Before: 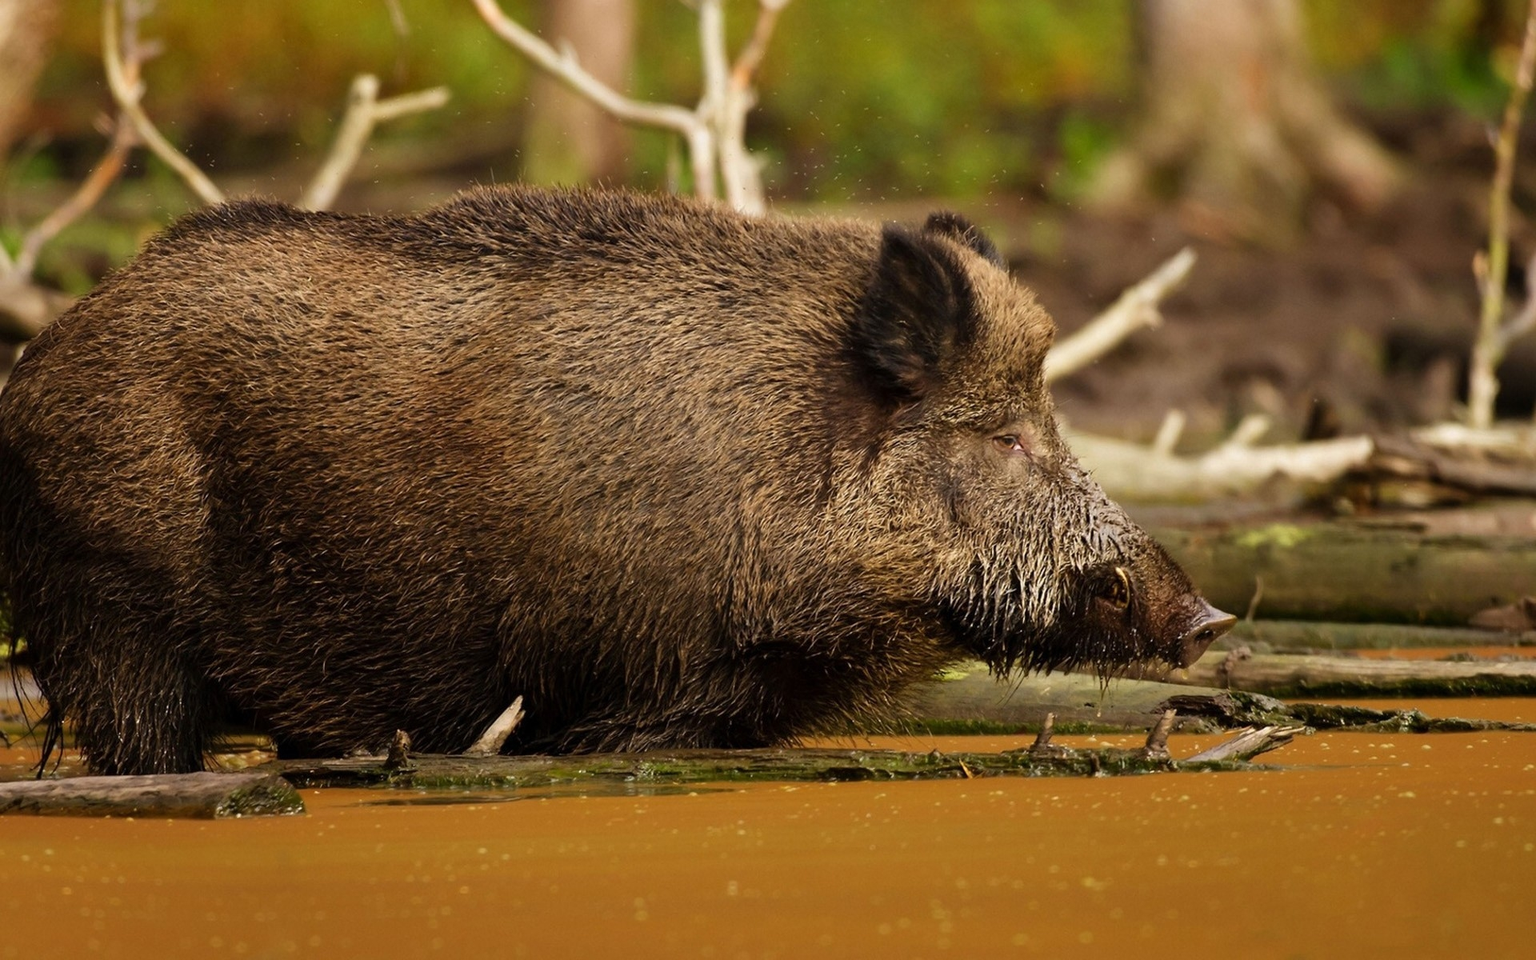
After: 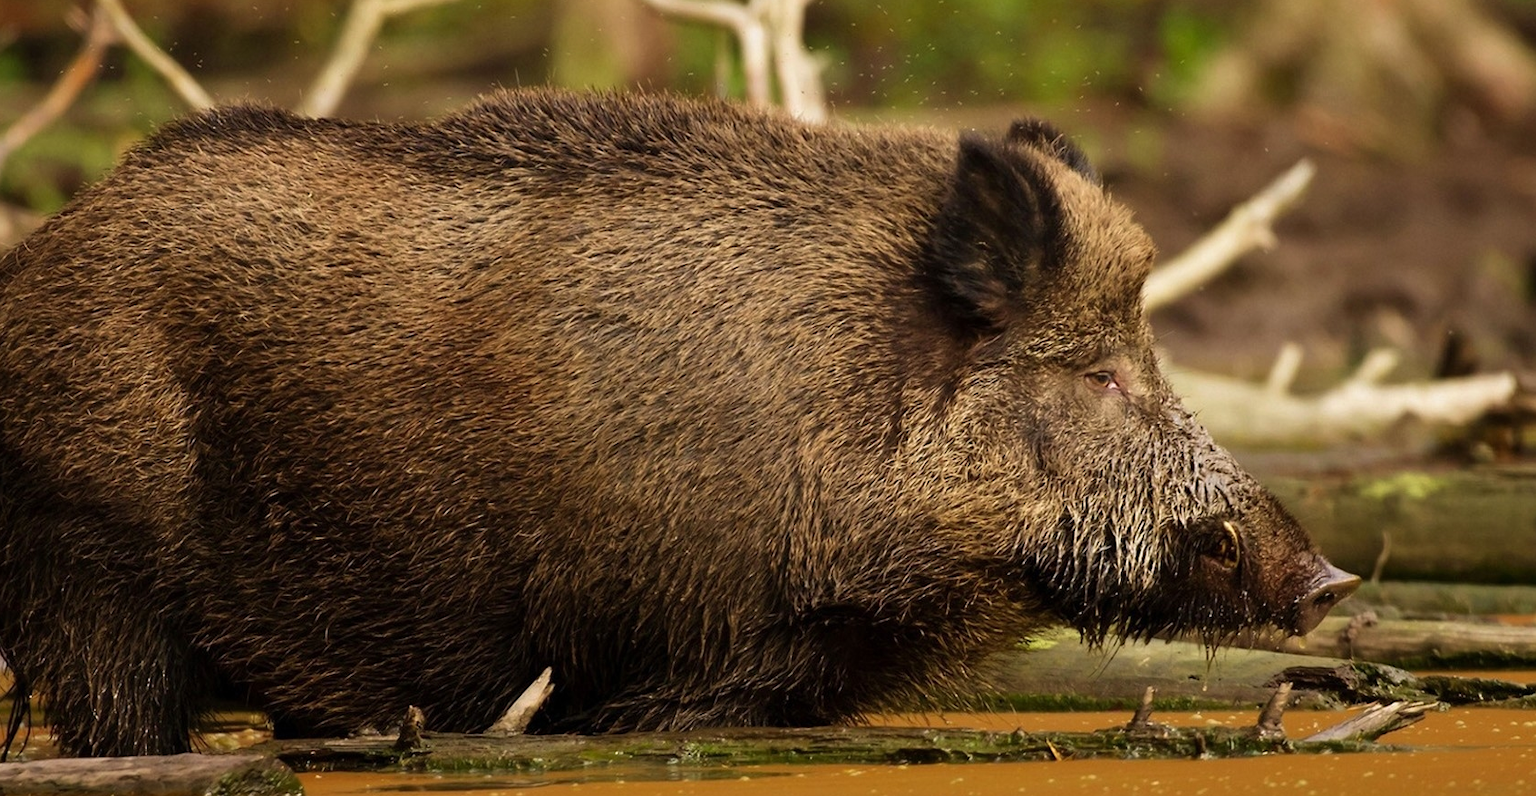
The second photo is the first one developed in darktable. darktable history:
velvia: strength 15.16%
crop and rotate: left 2.364%, top 11.184%, right 9.406%, bottom 15.599%
